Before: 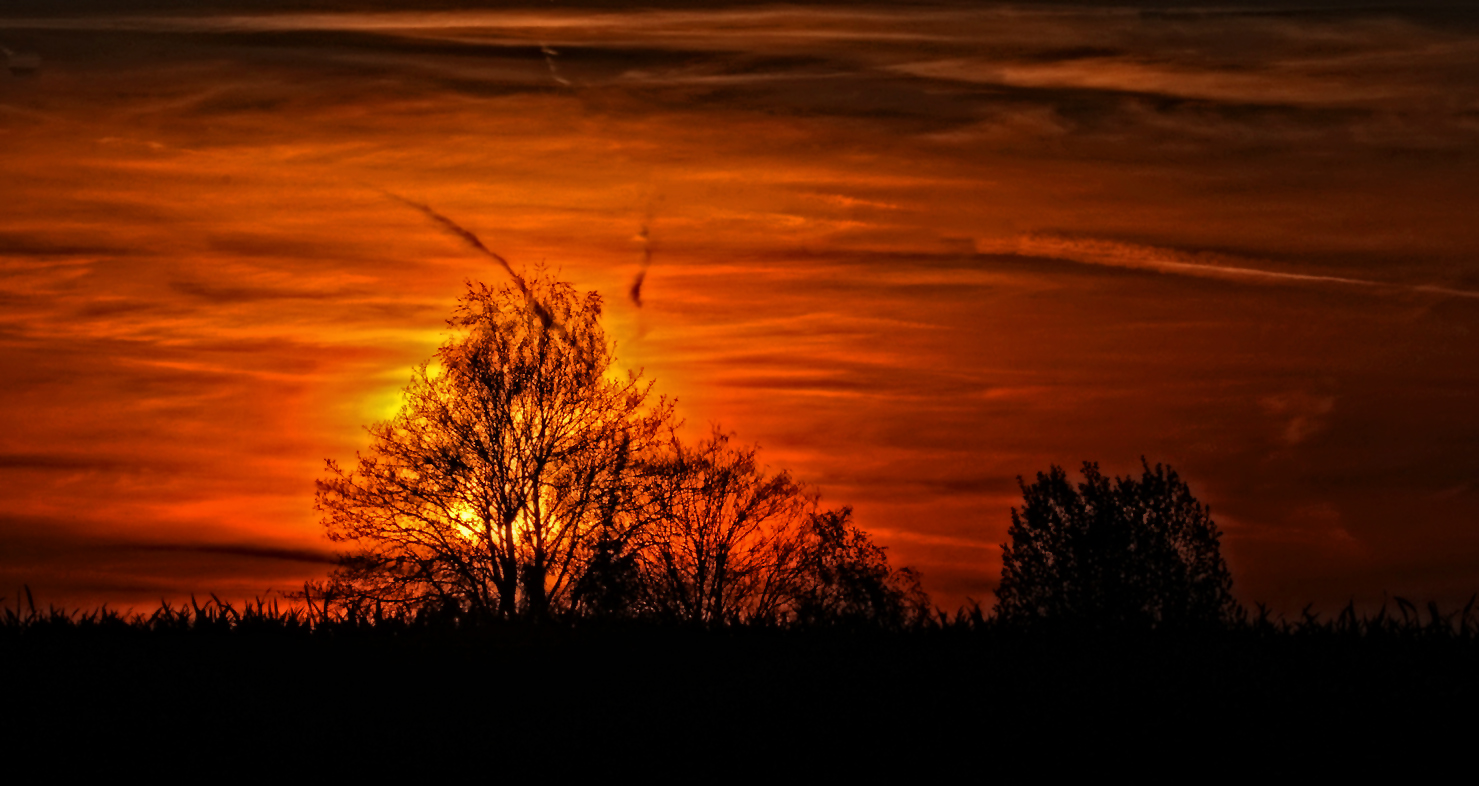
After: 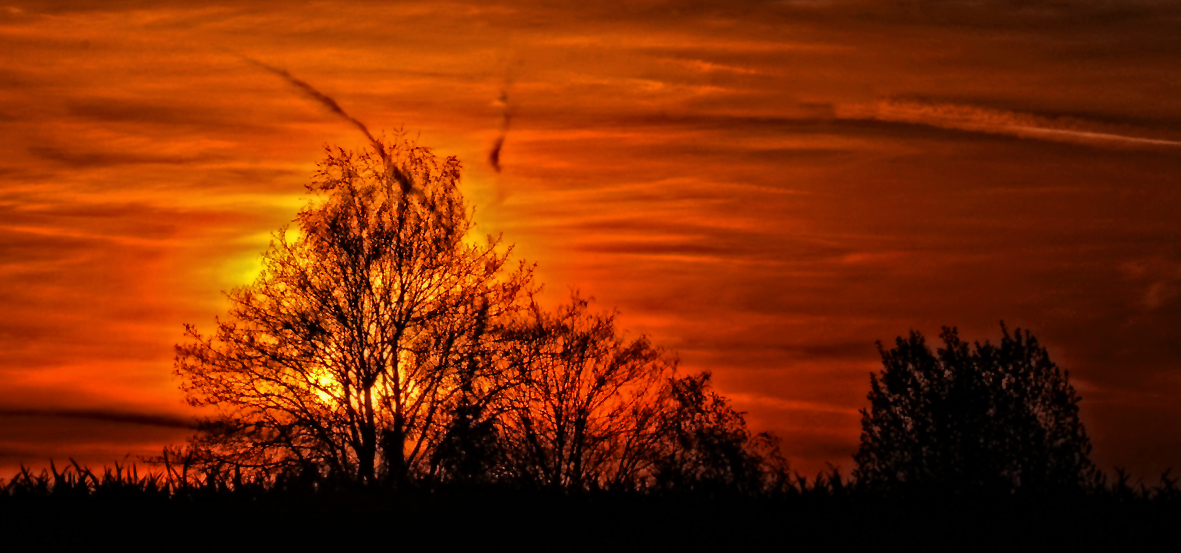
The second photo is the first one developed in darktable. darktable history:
crop: left 9.543%, top 17.222%, right 10.588%, bottom 12.347%
